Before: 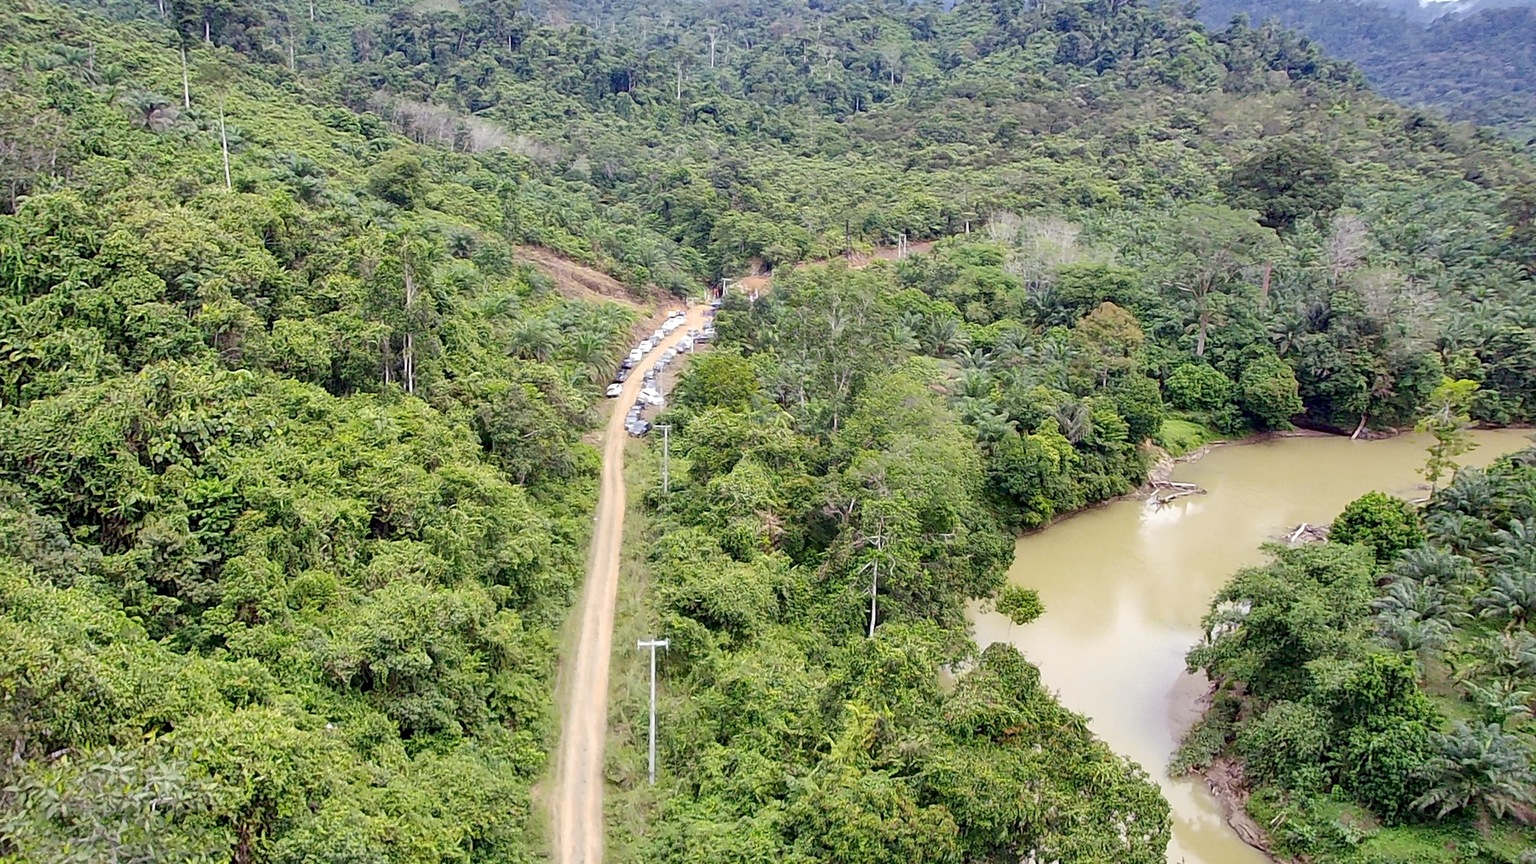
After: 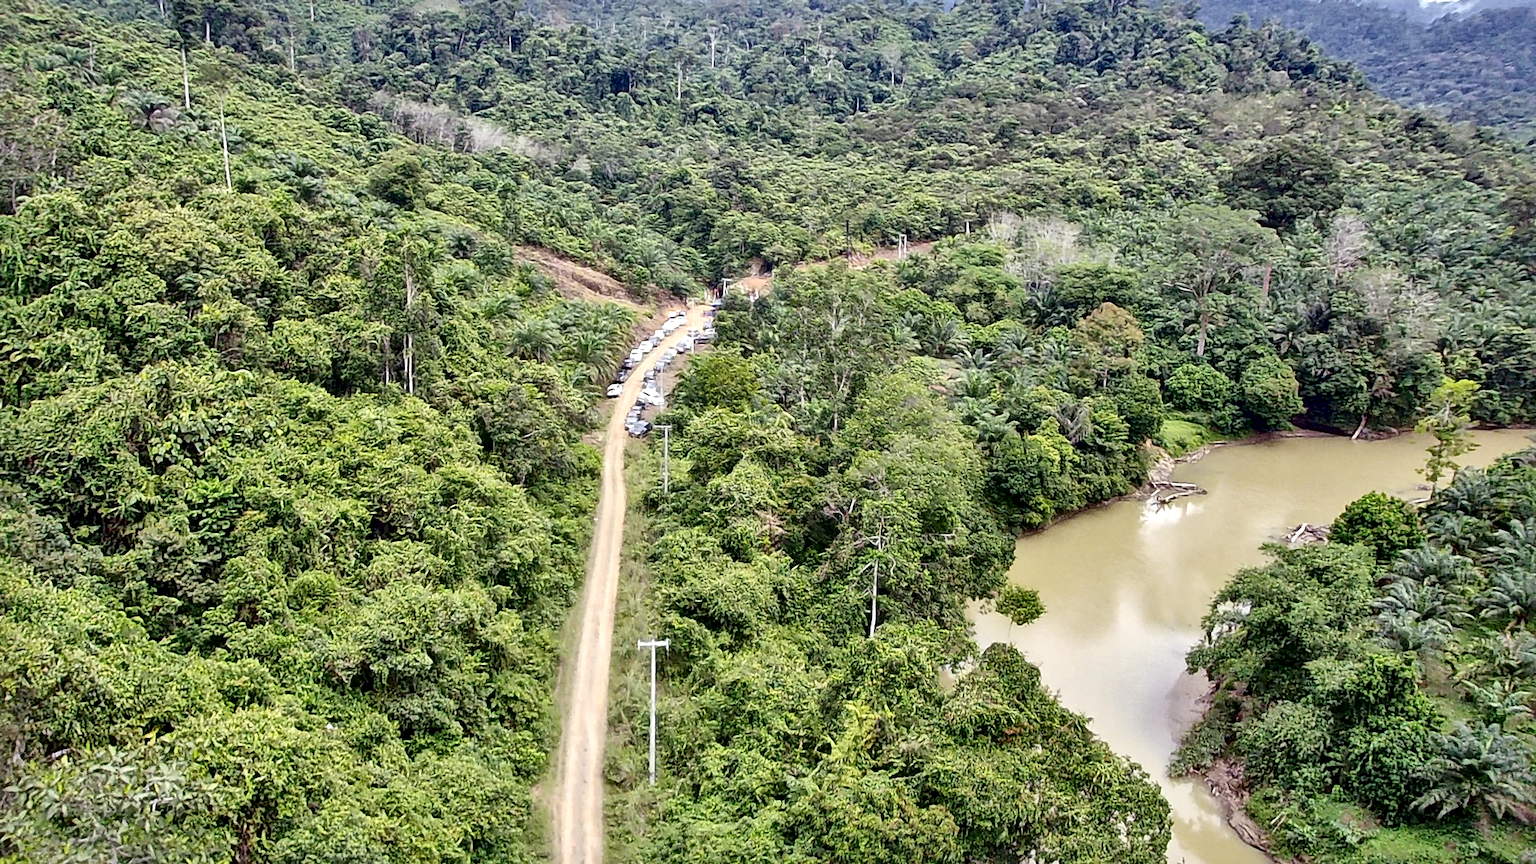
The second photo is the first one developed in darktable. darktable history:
local contrast: mode bilateral grid, contrast 70, coarseness 75, detail 180%, midtone range 0.2
exposure: exposure -0.116 EV, compensate exposure bias true, compensate highlight preservation false
